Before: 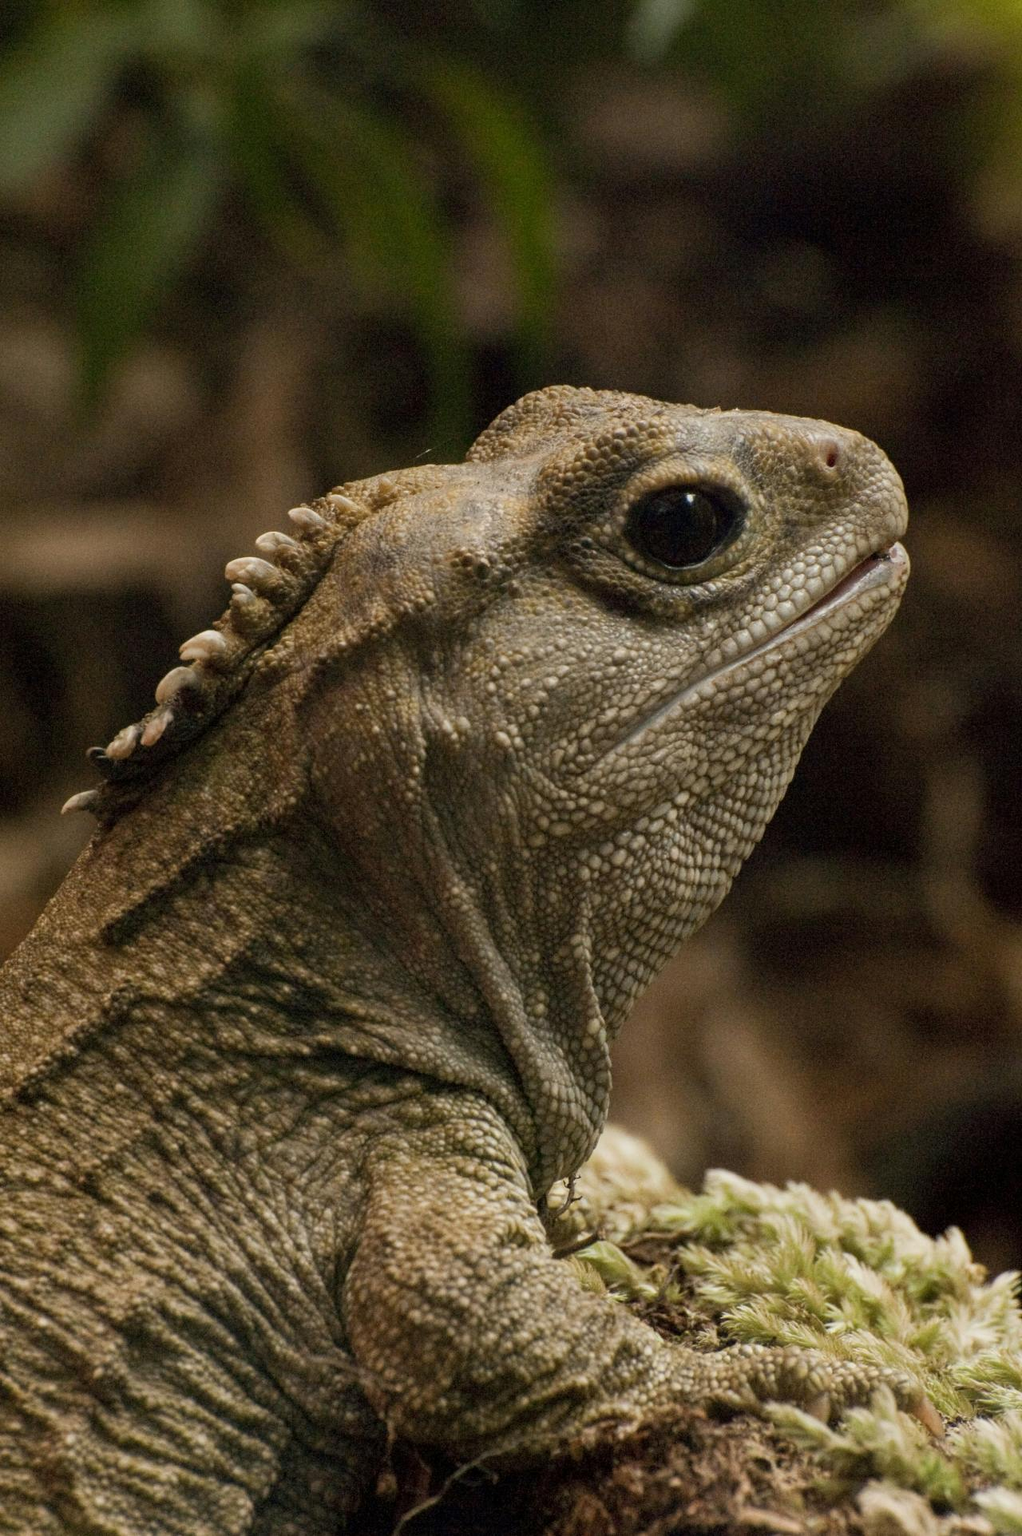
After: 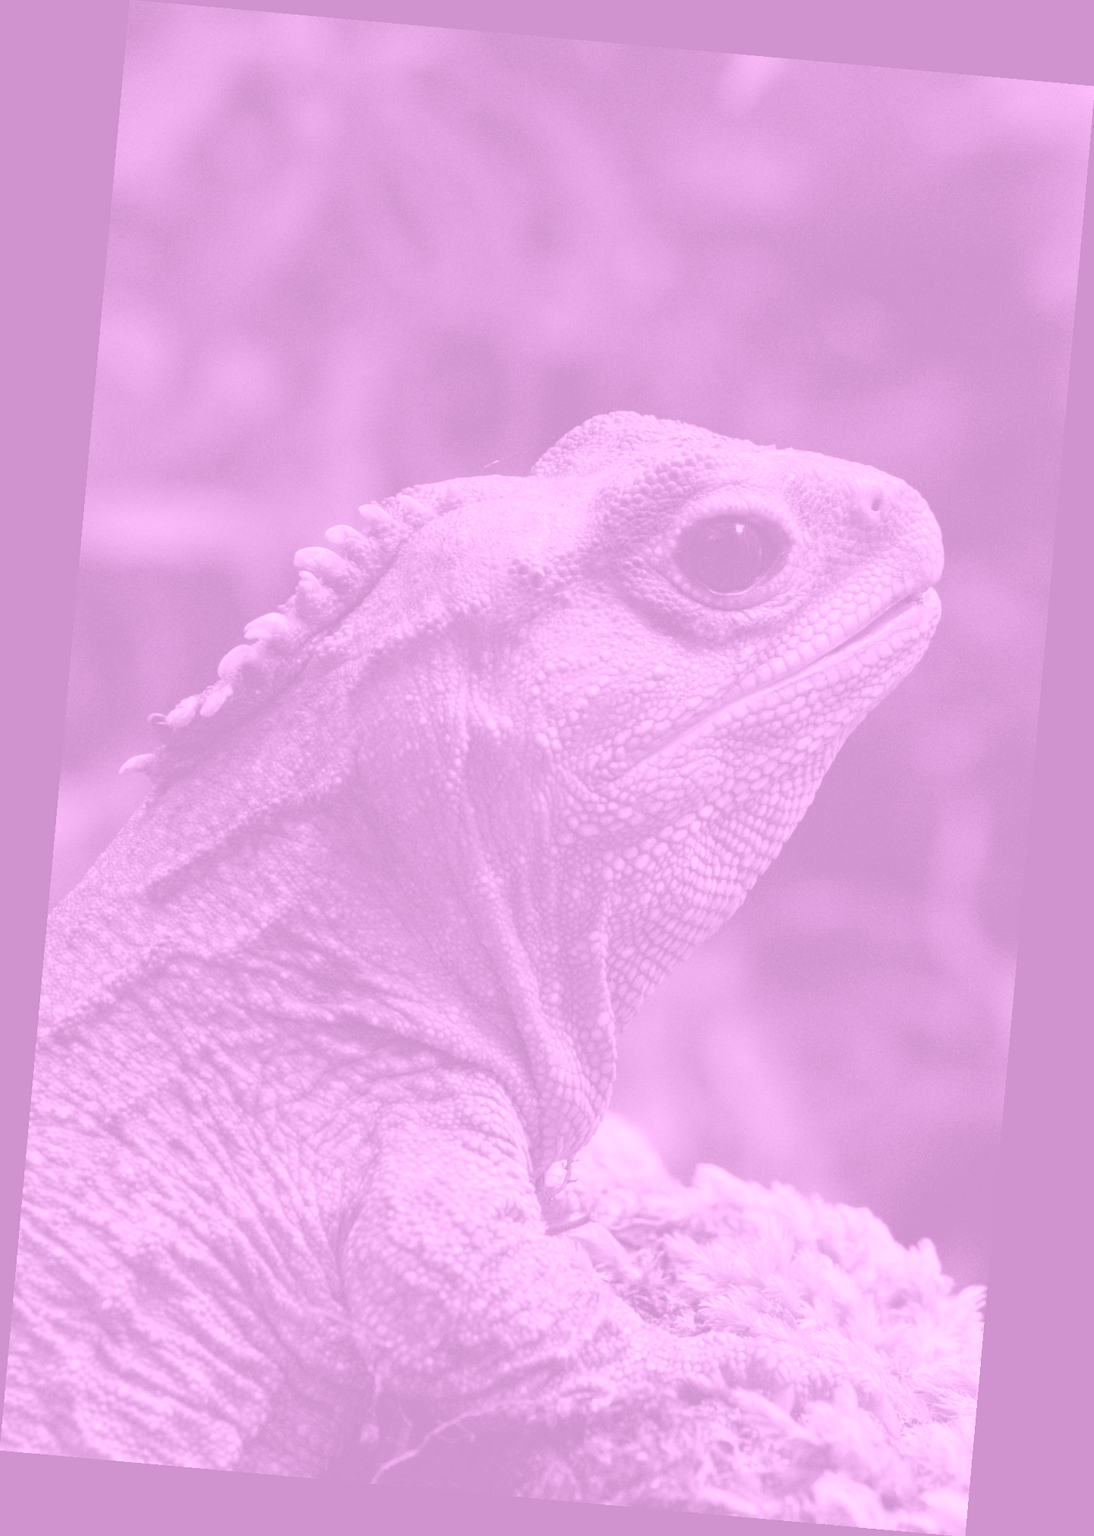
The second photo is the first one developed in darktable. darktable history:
colorize: hue 331.2°, saturation 75%, source mix 30.28%, lightness 70.52%, version 1
rotate and perspective: rotation 5.12°, automatic cropping off
